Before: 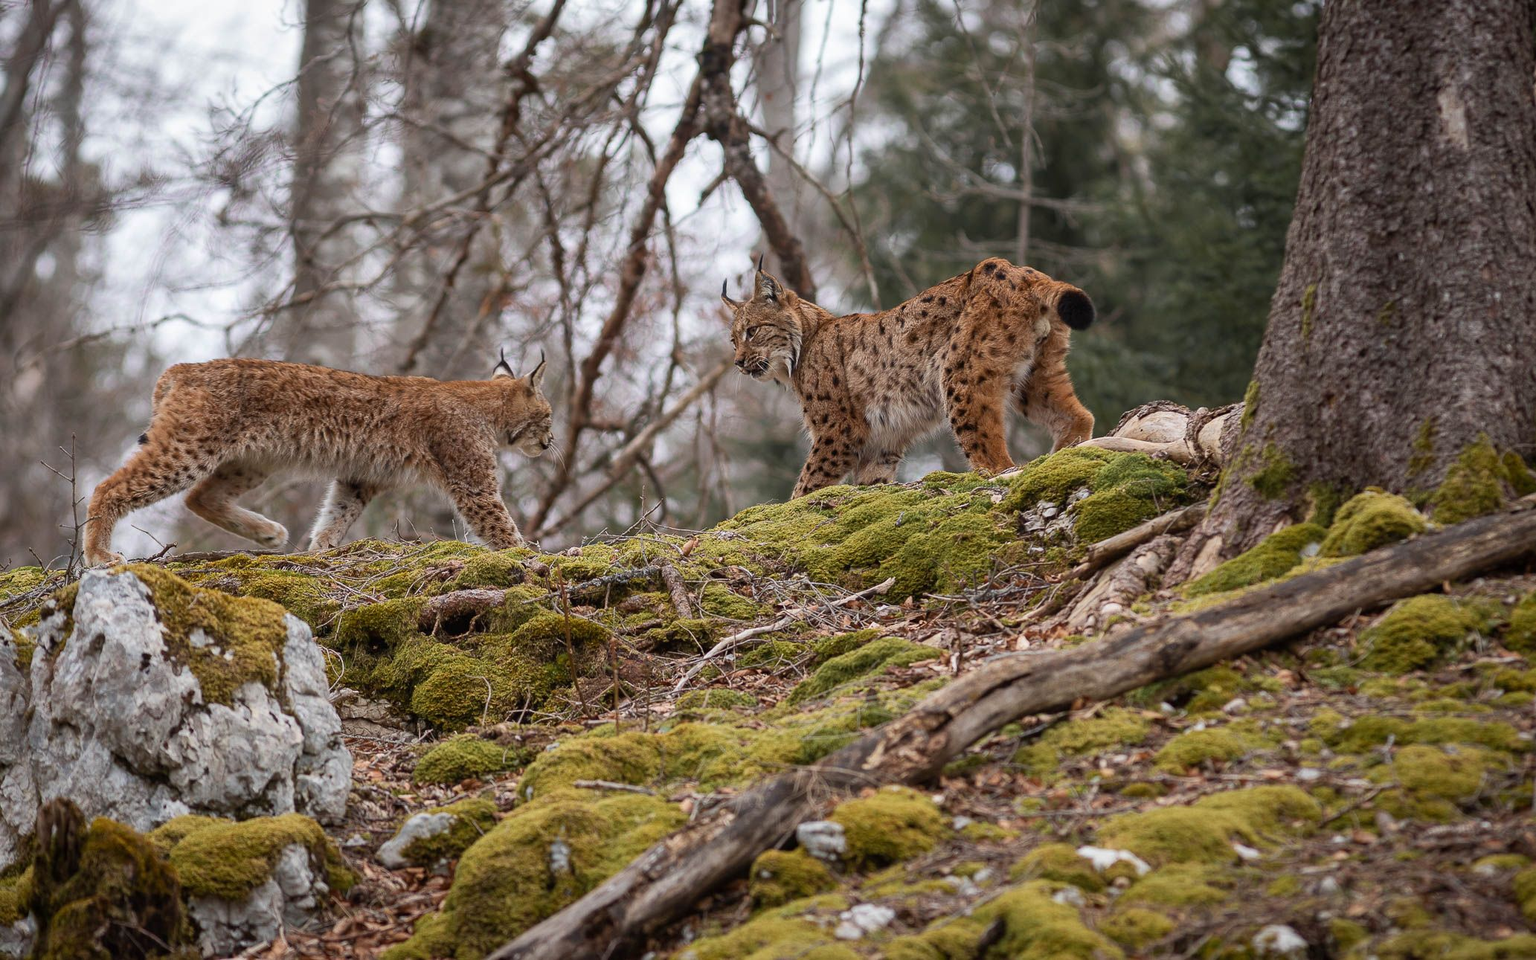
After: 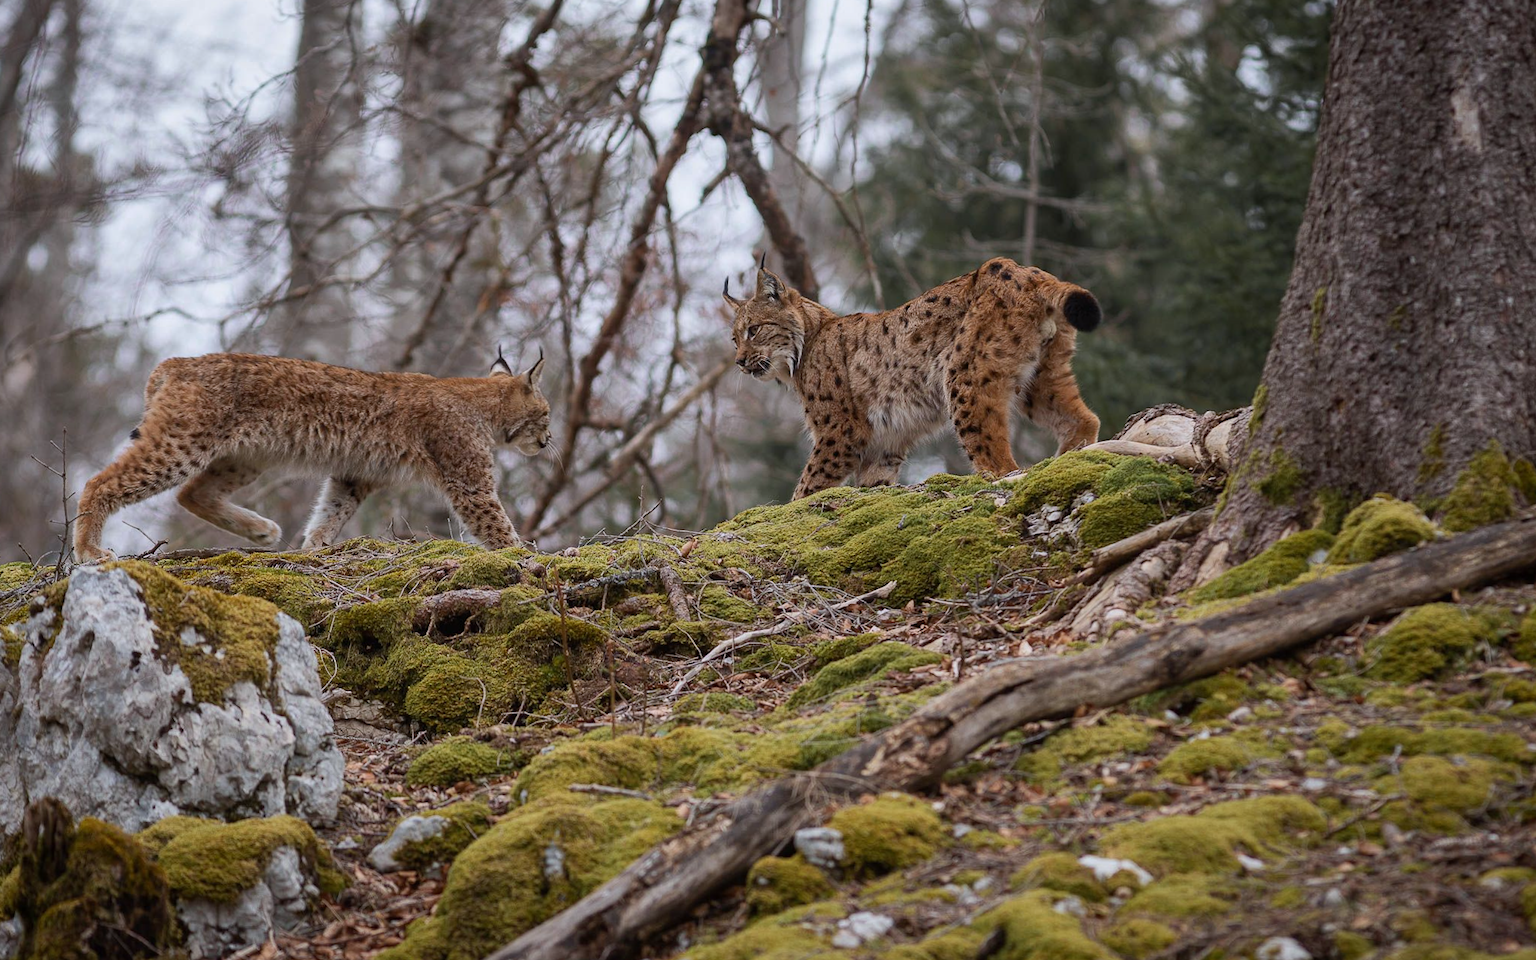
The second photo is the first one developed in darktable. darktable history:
crop and rotate: angle -0.5°
exposure: exposure -0.21 EV, compensate highlight preservation false
white balance: red 0.983, blue 1.036
